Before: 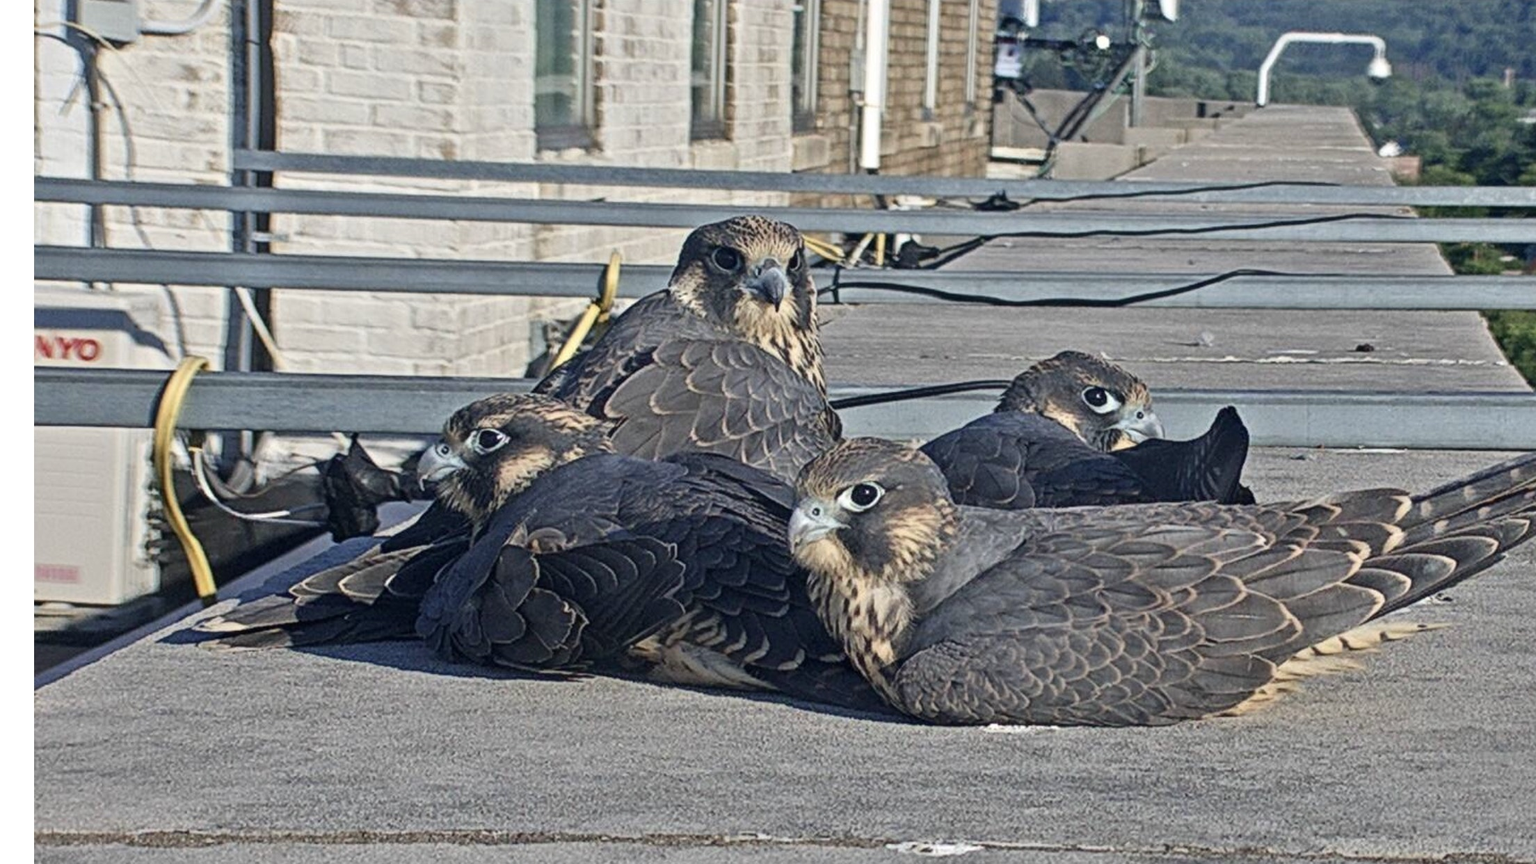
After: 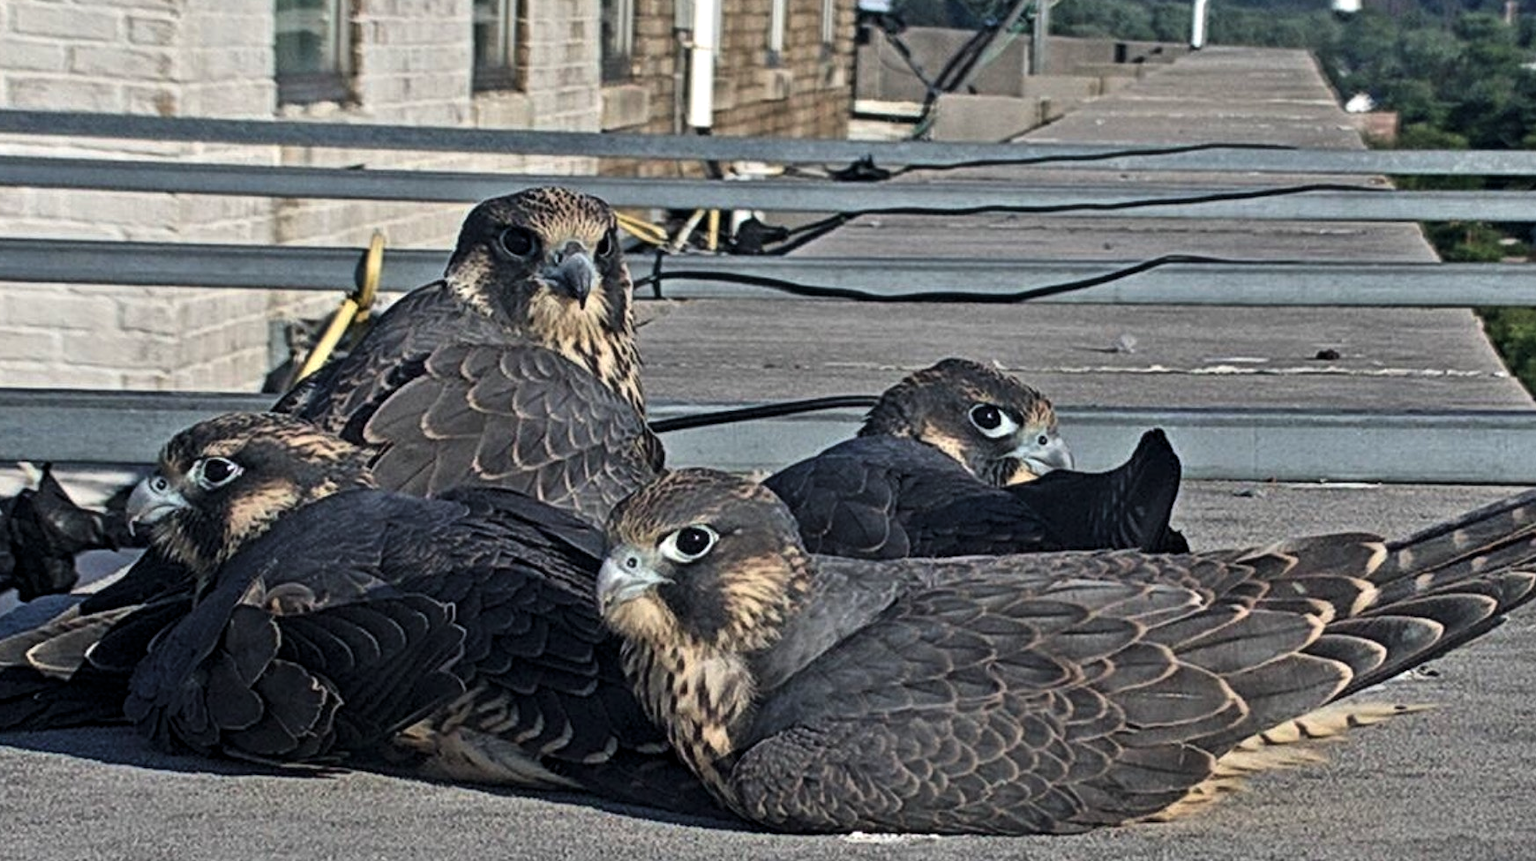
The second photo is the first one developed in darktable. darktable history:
levels: levels [0.029, 0.545, 0.971]
crop and rotate: left 20.74%, top 7.912%, right 0.375%, bottom 13.378%
